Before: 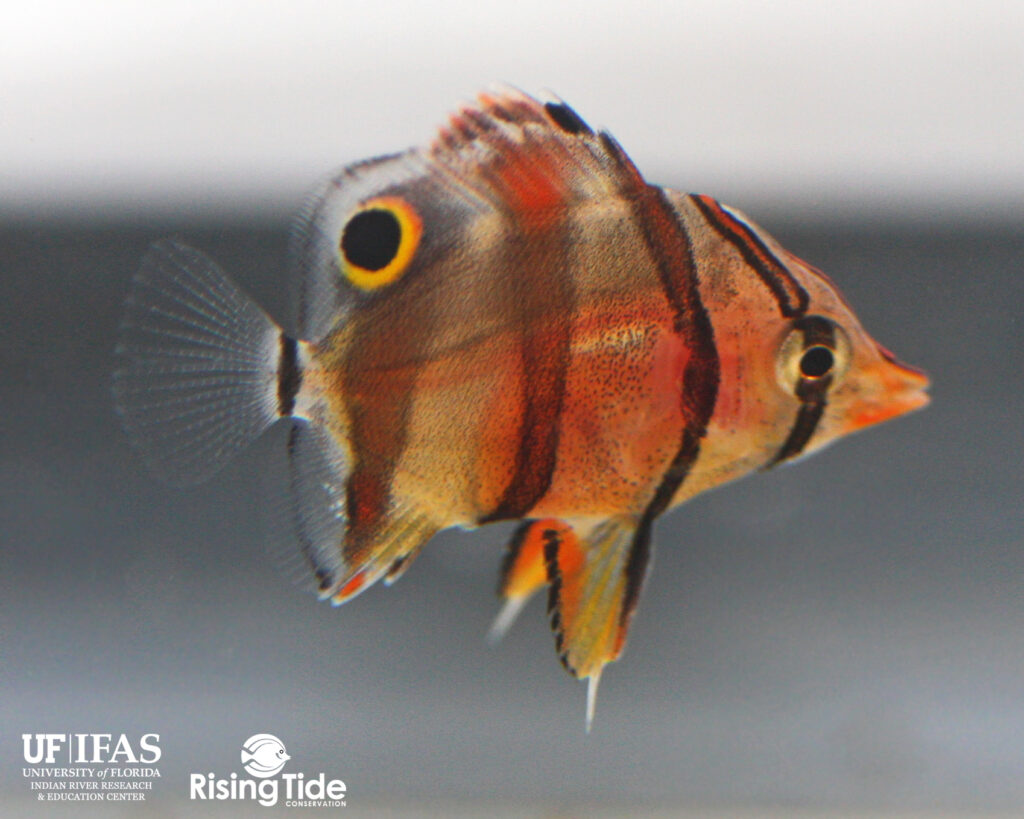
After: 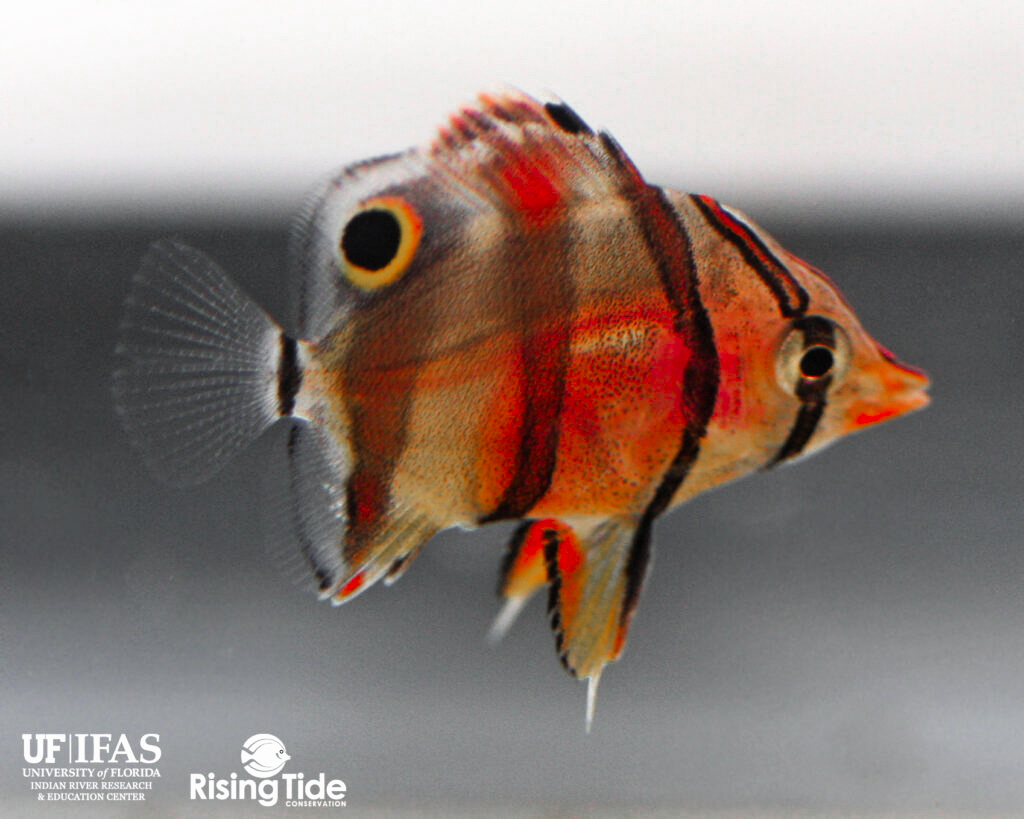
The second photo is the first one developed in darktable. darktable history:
filmic rgb: black relative exposure -8.72 EV, white relative exposure 2.69 EV, threshold 2.98 EV, target black luminance 0%, target white luminance 99.919%, hardness 6.26, latitude 74.6%, contrast 1.32, highlights saturation mix -5.6%, enable highlight reconstruction true
color zones: curves: ch0 [(0, 0.48) (0.209, 0.398) (0.305, 0.332) (0.429, 0.493) (0.571, 0.5) (0.714, 0.5) (0.857, 0.5) (1, 0.48)]; ch1 [(0, 0.736) (0.143, 0.625) (0.225, 0.371) (0.429, 0.256) (0.571, 0.241) (0.714, 0.213) (0.857, 0.48) (1, 0.736)]; ch2 [(0, 0.448) (0.143, 0.498) (0.286, 0.5) (0.429, 0.5) (0.571, 0.5) (0.714, 0.5) (0.857, 0.5) (1, 0.448)]
